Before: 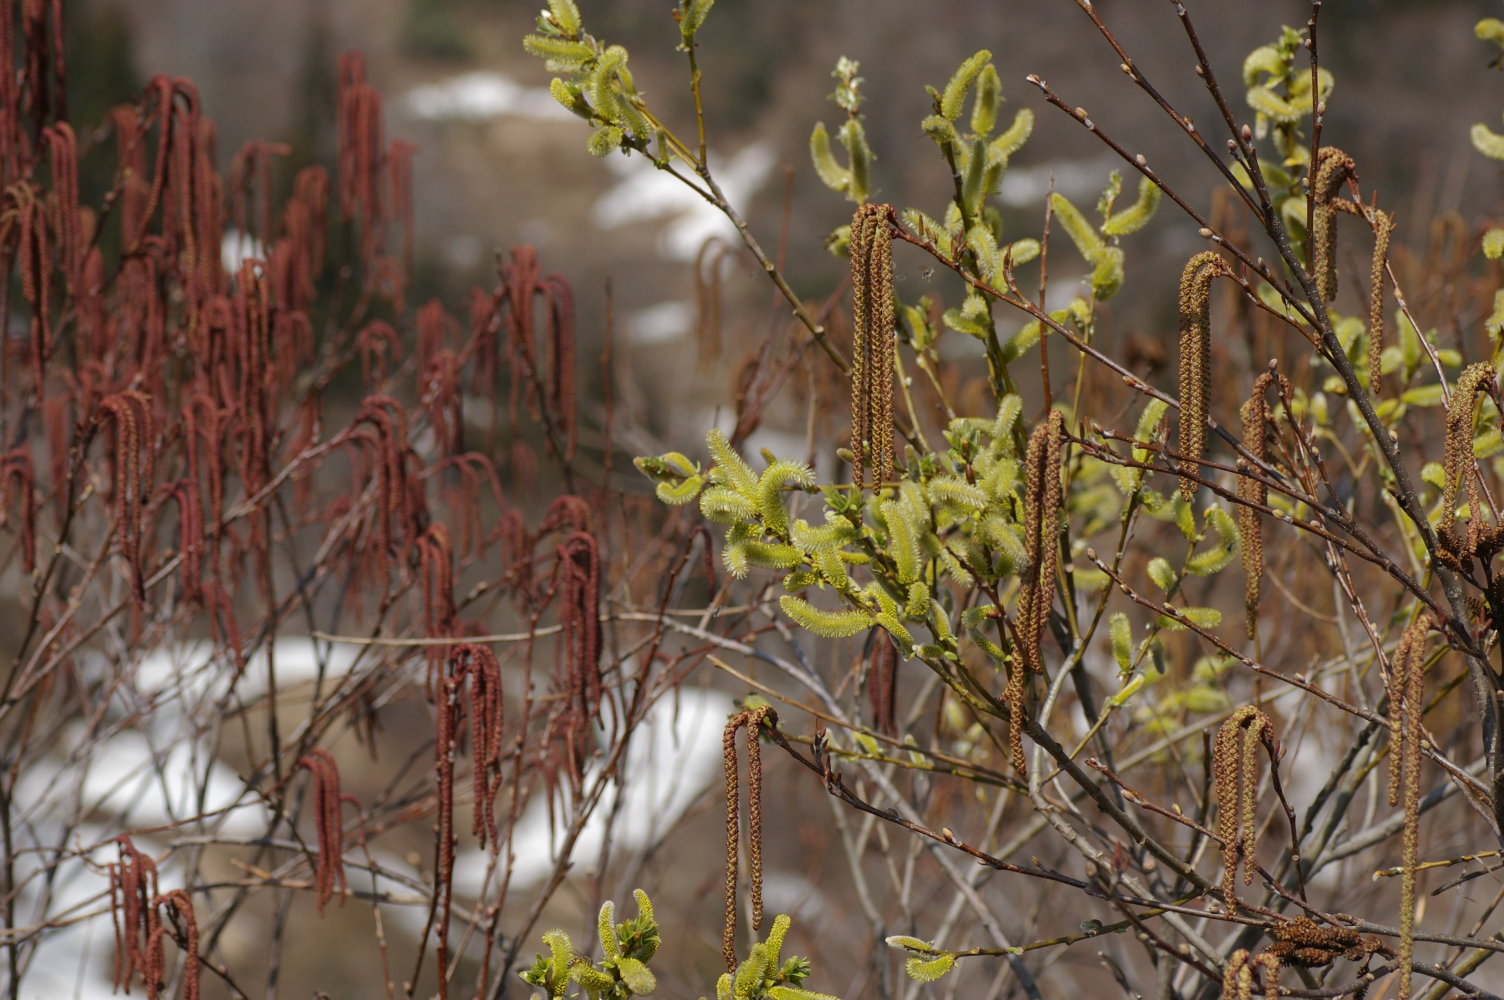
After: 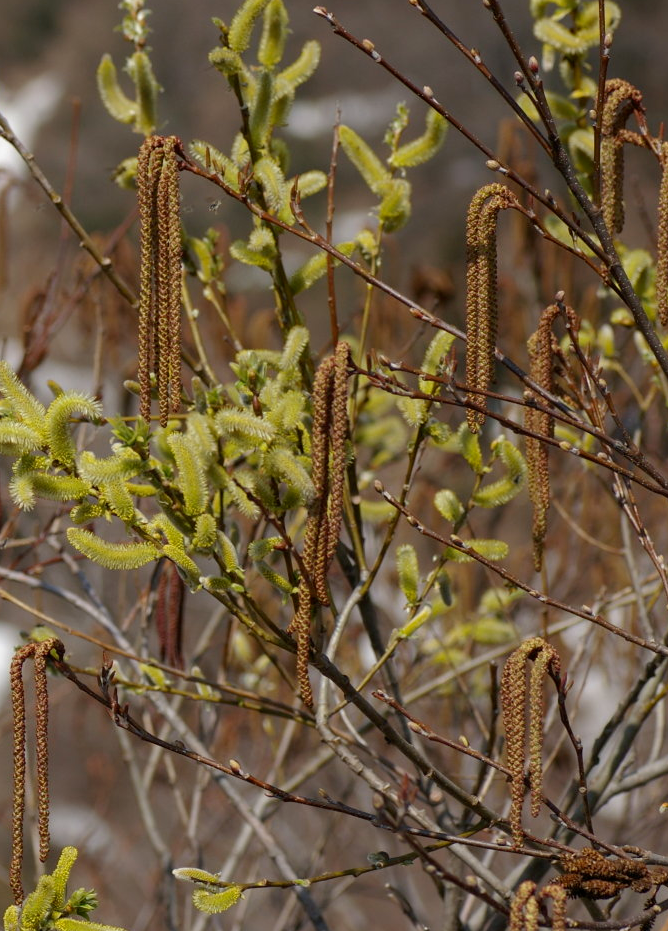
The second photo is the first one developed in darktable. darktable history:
shadows and highlights: shadows -40.95, highlights 63.07, soften with gaussian
crop: left 47.427%, top 6.851%, right 8.102%
